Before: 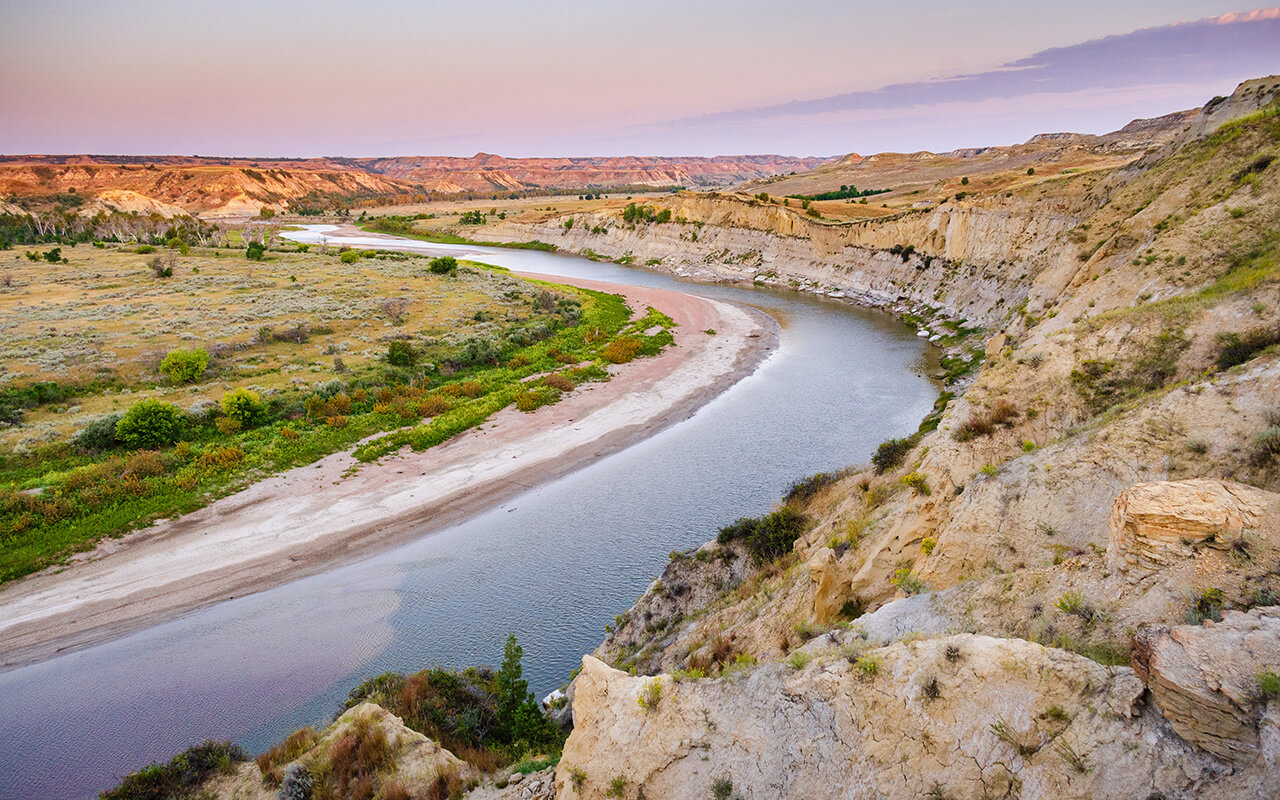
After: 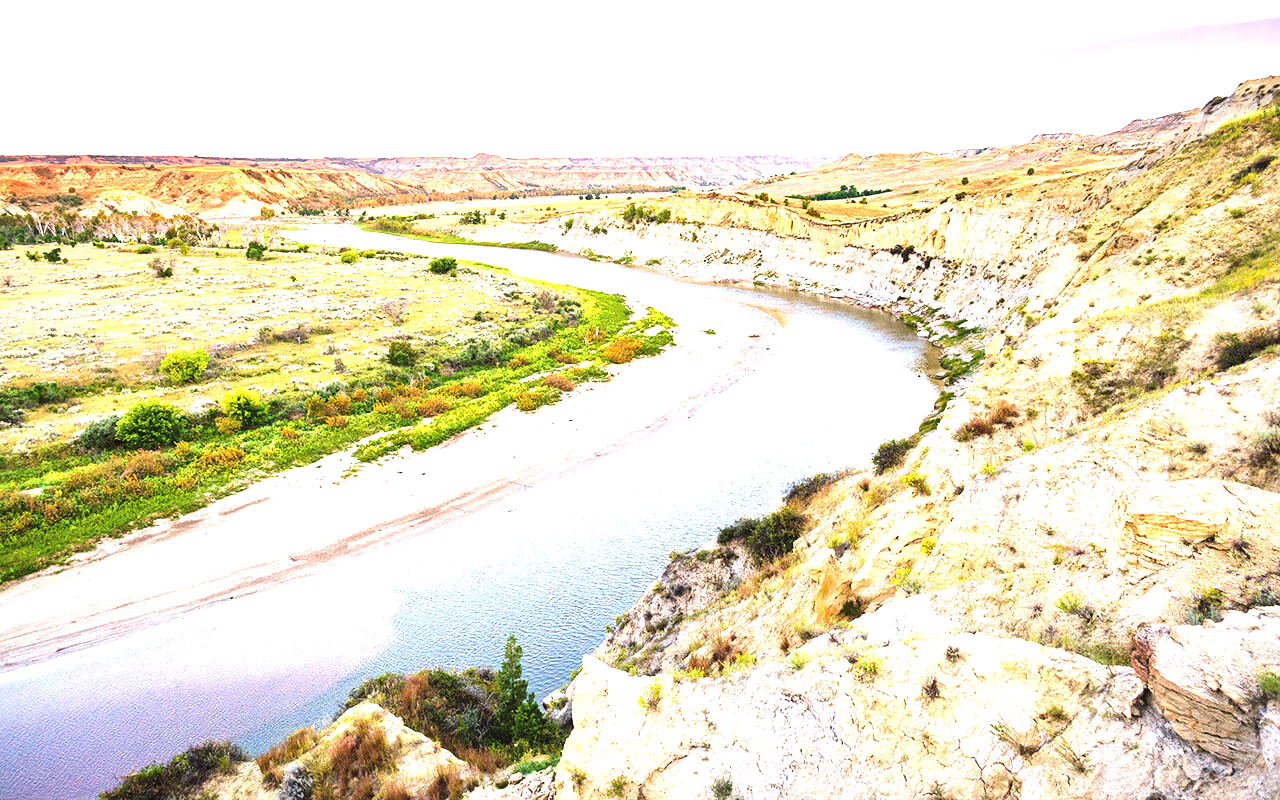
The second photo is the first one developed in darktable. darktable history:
exposure: black level correction -0.002, exposure 1.35 EV, compensate highlight preservation false
tone equalizer: -8 EV -0.417 EV, -7 EV -0.389 EV, -6 EV -0.333 EV, -5 EV -0.222 EV, -3 EV 0.222 EV, -2 EV 0.333 EV, -1 EV 0.389 EV, +0 EV 0.417 EV, edges refinement/feathering 500, mask exposure compensation -1.57 EV, preserve details no
